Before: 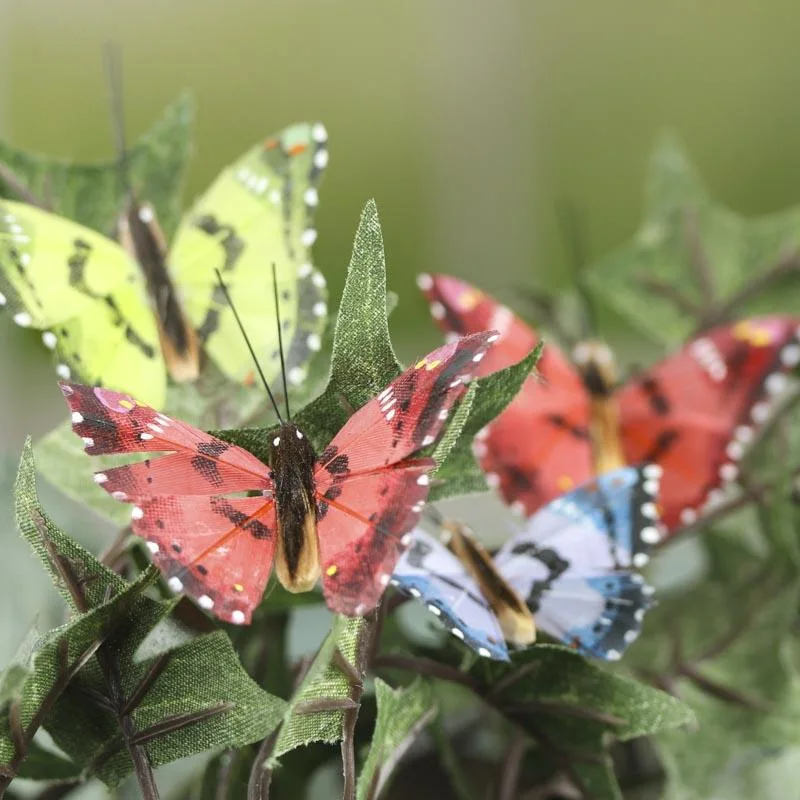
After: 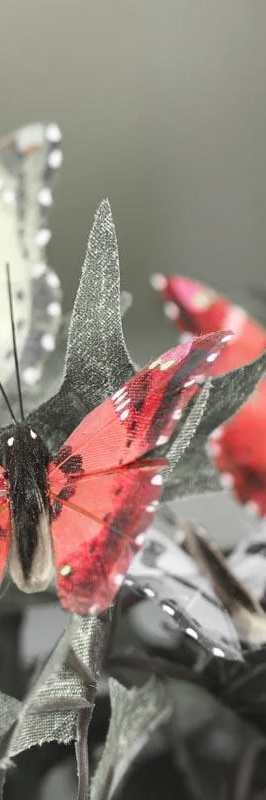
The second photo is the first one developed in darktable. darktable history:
crop: left 33.36%, right 33.36%
color correction: saturation 0.8
color zones: curves: ch1 [(0, 0.831) (0.08, 0.771) (0.157, 0.268) (0.241, 0.207) (0.562, -0.005) (0.714, -0.013) (0.876, 0.01) (1, 0.831)]
